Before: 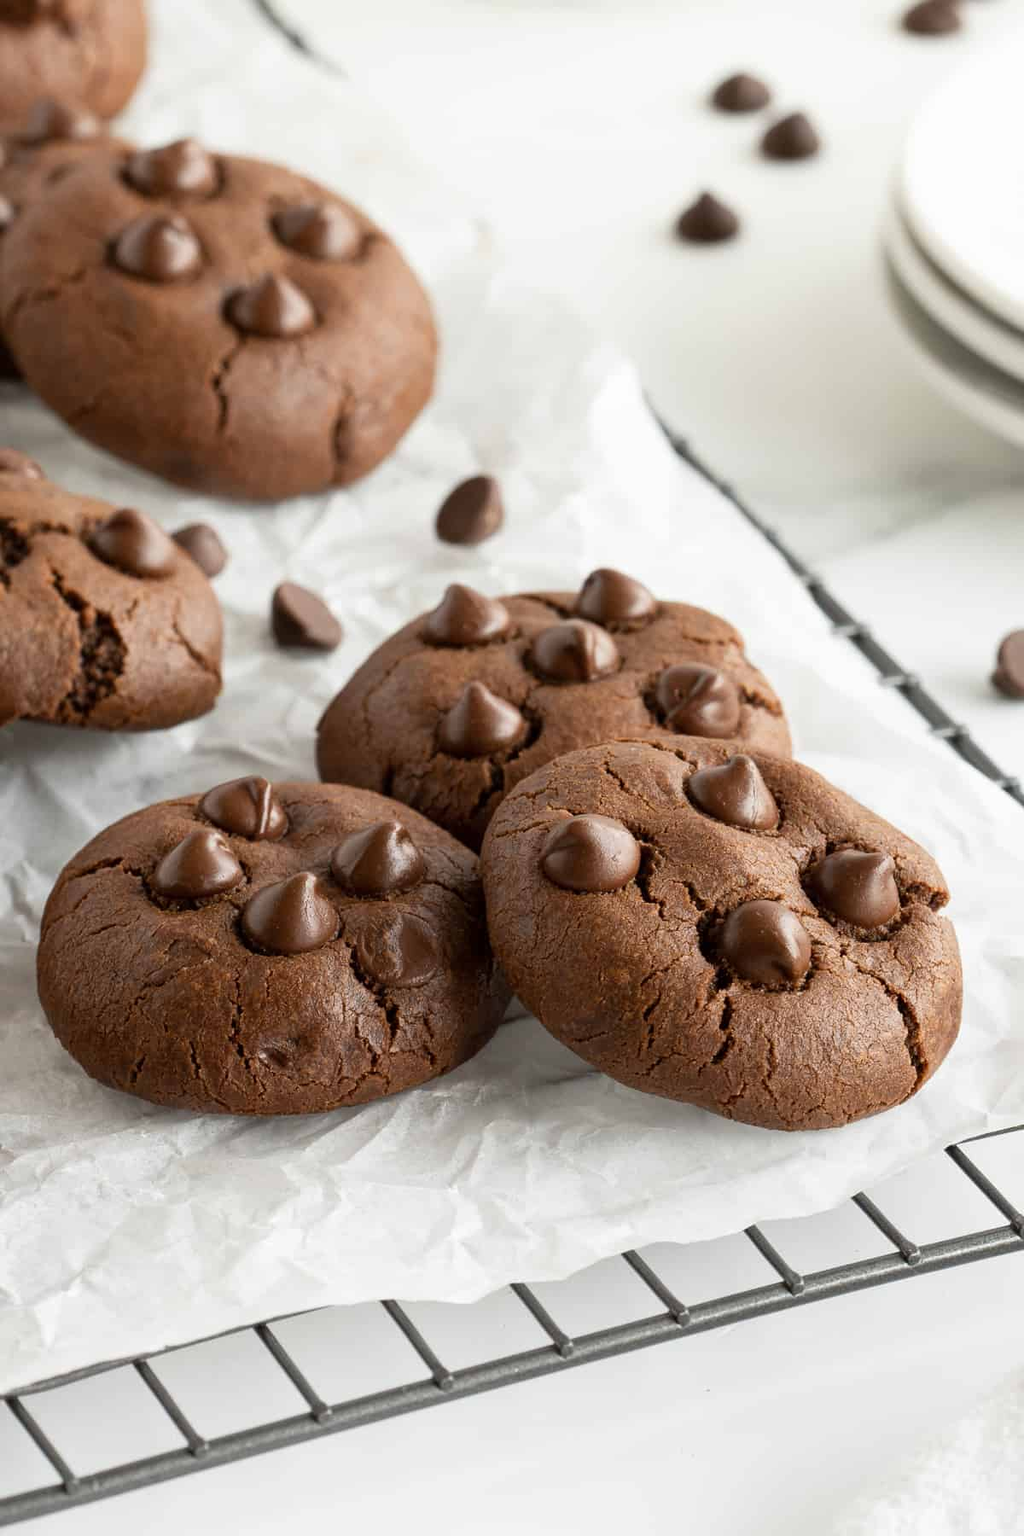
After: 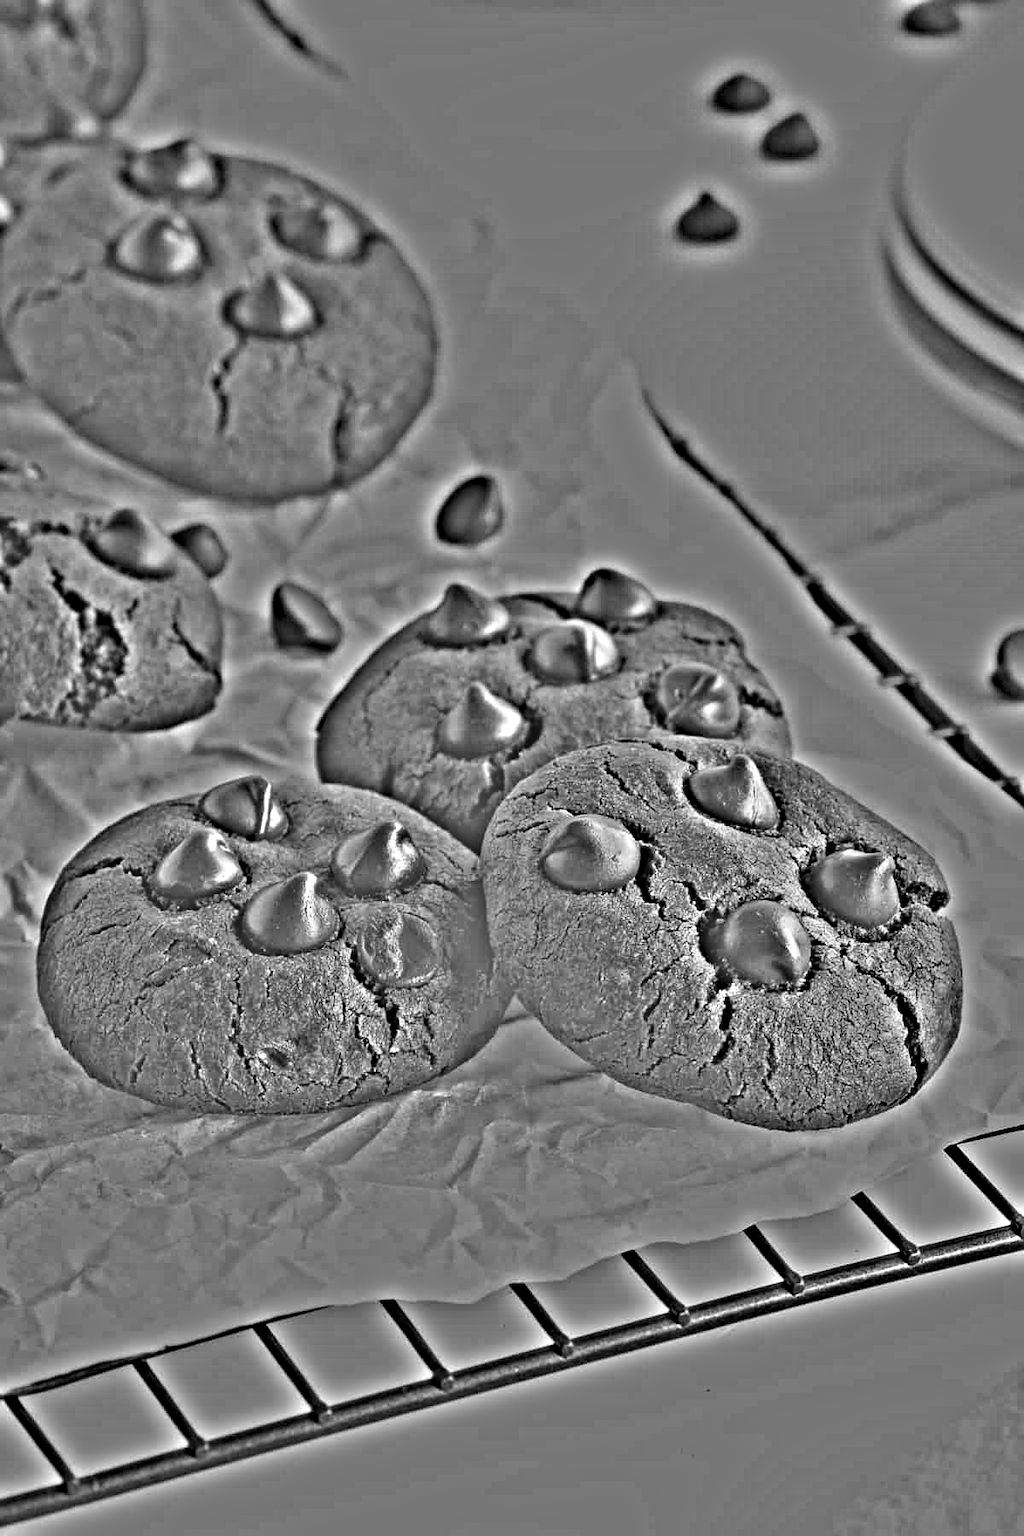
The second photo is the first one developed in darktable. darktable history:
highpass: sharpness 49.79%, contrast boost 49.79%
white balance: red 1.004, blue 1.096
